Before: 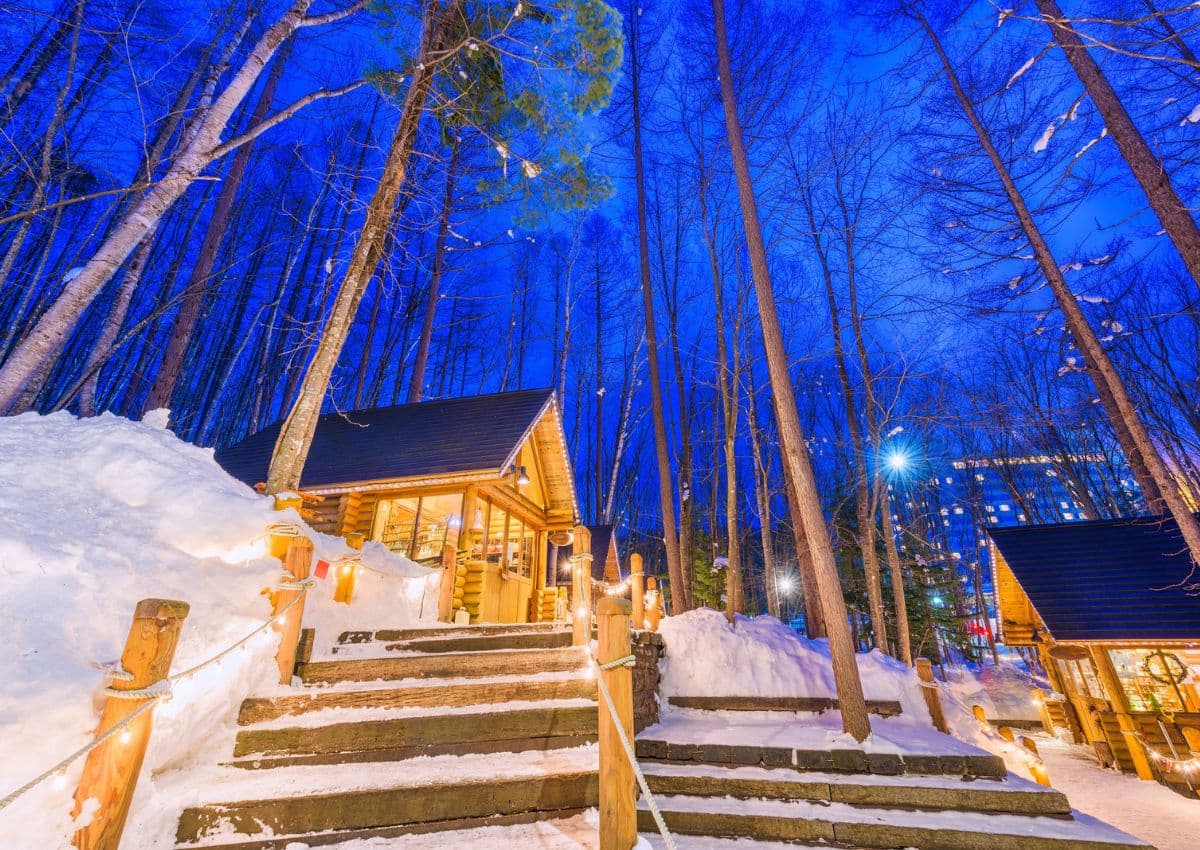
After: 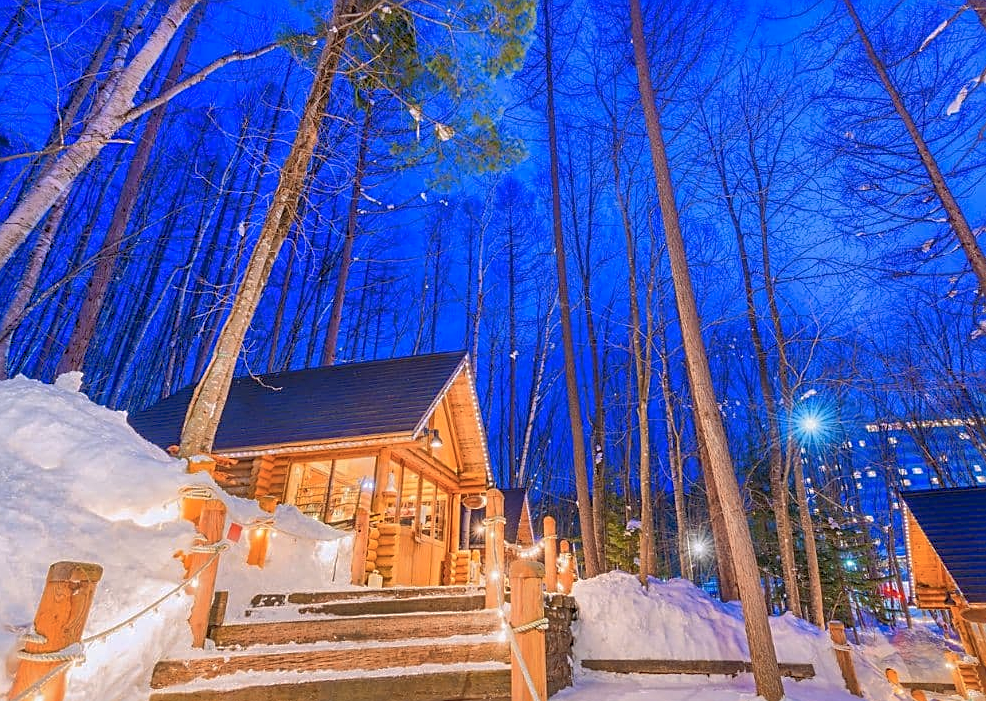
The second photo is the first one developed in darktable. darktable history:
contrast equalizer: y [[0.5, 0.5, 0.468, 0.5, 0.5, 0.5], [0.5 ×6], [0.5 ×6], [0 ×6], [0 ×6]]
color zones: curves: ch1 [(0, 0.455) (0.063, 0.455) (0.286, 0.495) (0.429, 0.5) (0.571, 0.5) (0.714, 0.5) (0.857, 0.5) (1, 0.455)]; ch2 [(0, 0.532) (0.063, 0.521) (0.233, 0.447) (0.429, 0.489) (0.571, 0.5) (0.714, 0.5) (0.857, 0.5) (1, 0.532)]
crop and rotate: left 7.252%, top 4.513%, right 10.565%, bottom 12.979%
tone curve: curves: ch0 [(0, 0) (0.003, 0.003) (0.011, 0.011) (0.025, 0.025) (0.044, 0.044) (0.069, 0.068) (0.1, 0.099) (0.136, 0.134) (0.177, 0.175) (0.224, 0.222) (0.277, 0.274) (0.335, 0.331) (0.399, 0.395) (0.468, 0.463) (0.543, 0.554) (0.623, 0.632) (0.709, 0.716) (0.801, 0.805) (0.898, 0.9) (1, 1)], color space Lab, independent channels, preserve colors none
shadows and highlights: on, module defaults
sharpen: amount 0.564
